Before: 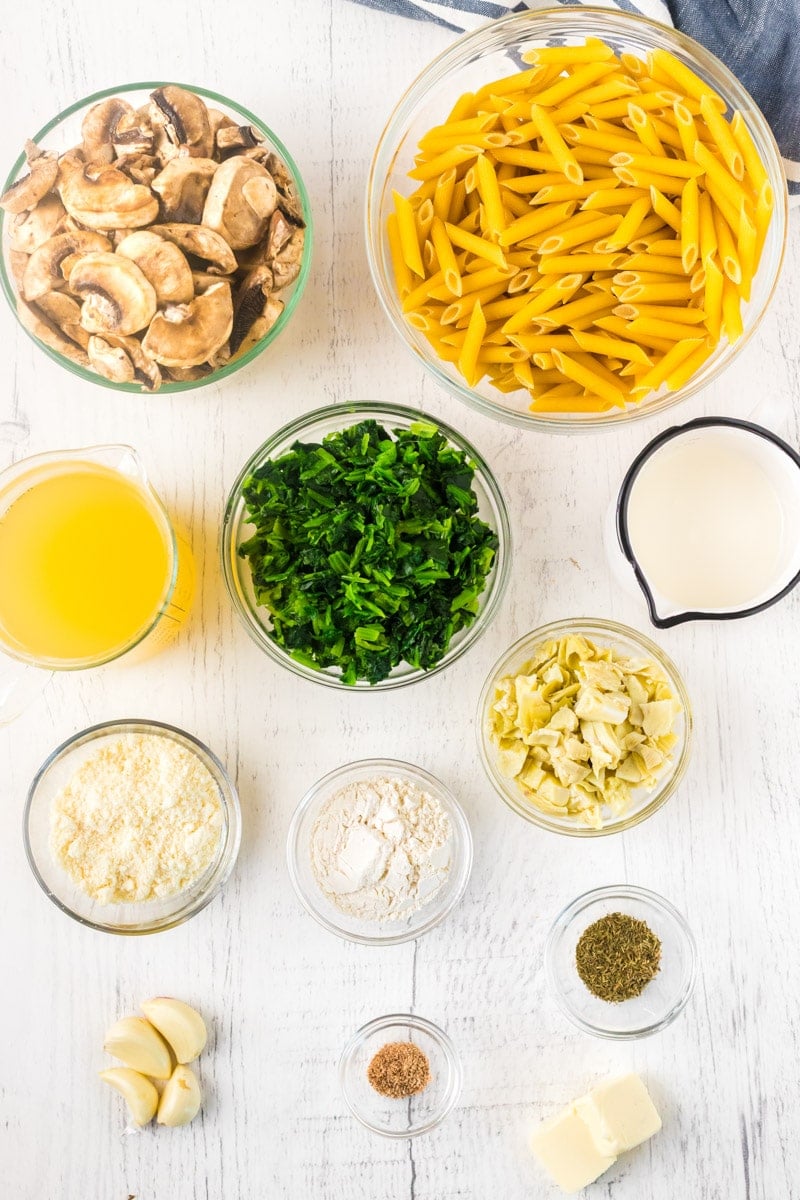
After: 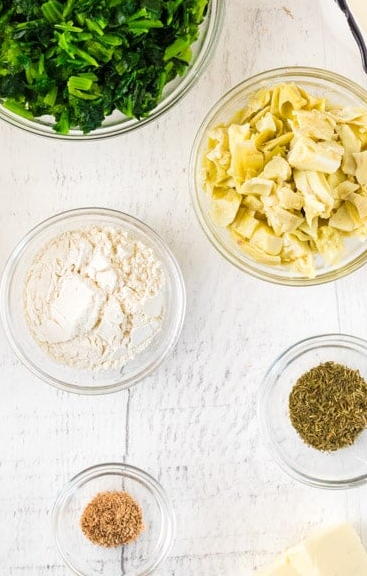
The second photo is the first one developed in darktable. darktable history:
crop: left 35.952%, top 45.996%, right 18.132%, bottom 5.941%
